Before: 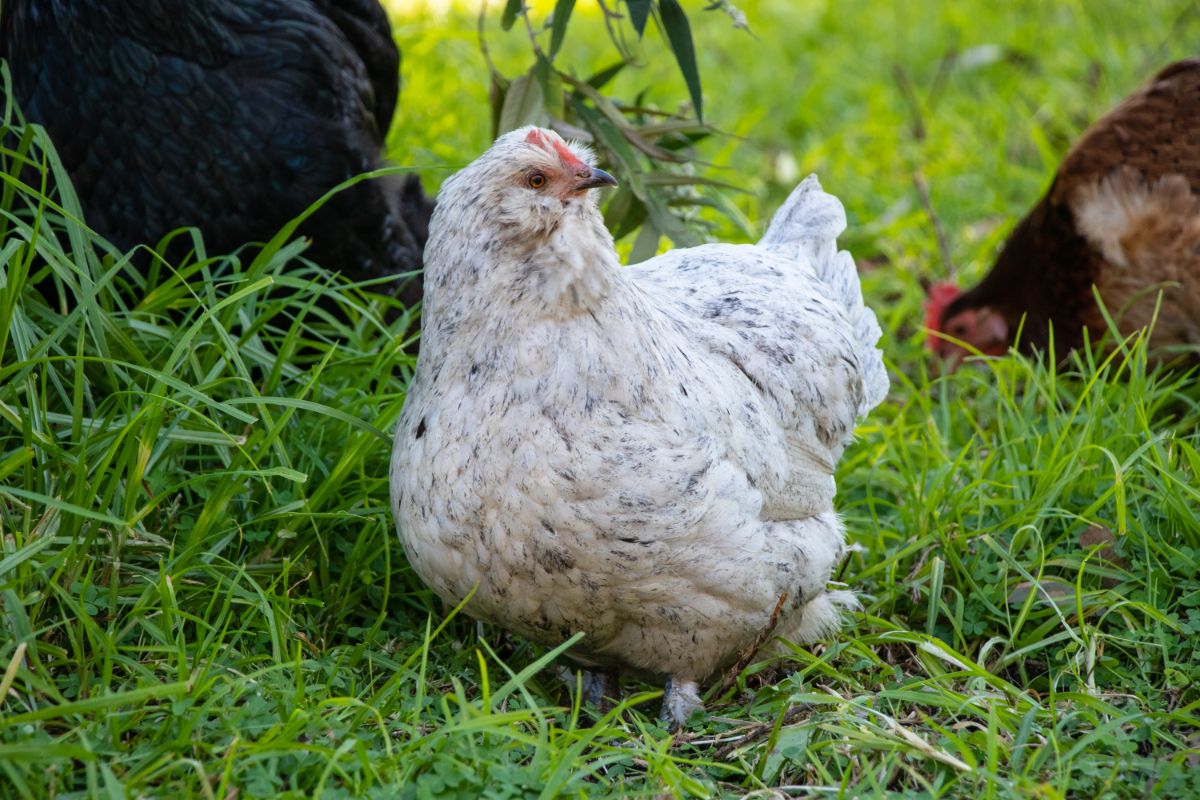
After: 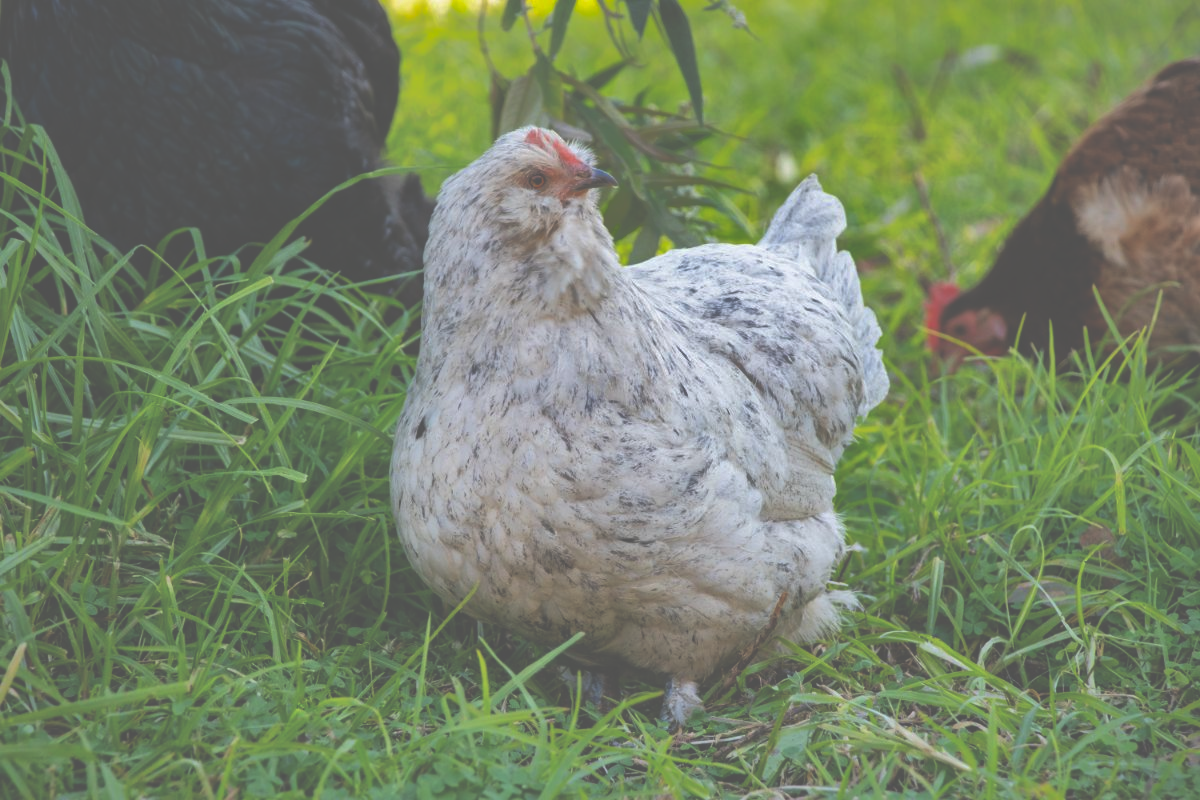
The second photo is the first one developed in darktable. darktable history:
exposure: black level correction -0.086, compensate exposure bias true, compensate highlight preservation false
shadows and highlights: shadows 25.74, highlights -71.33
